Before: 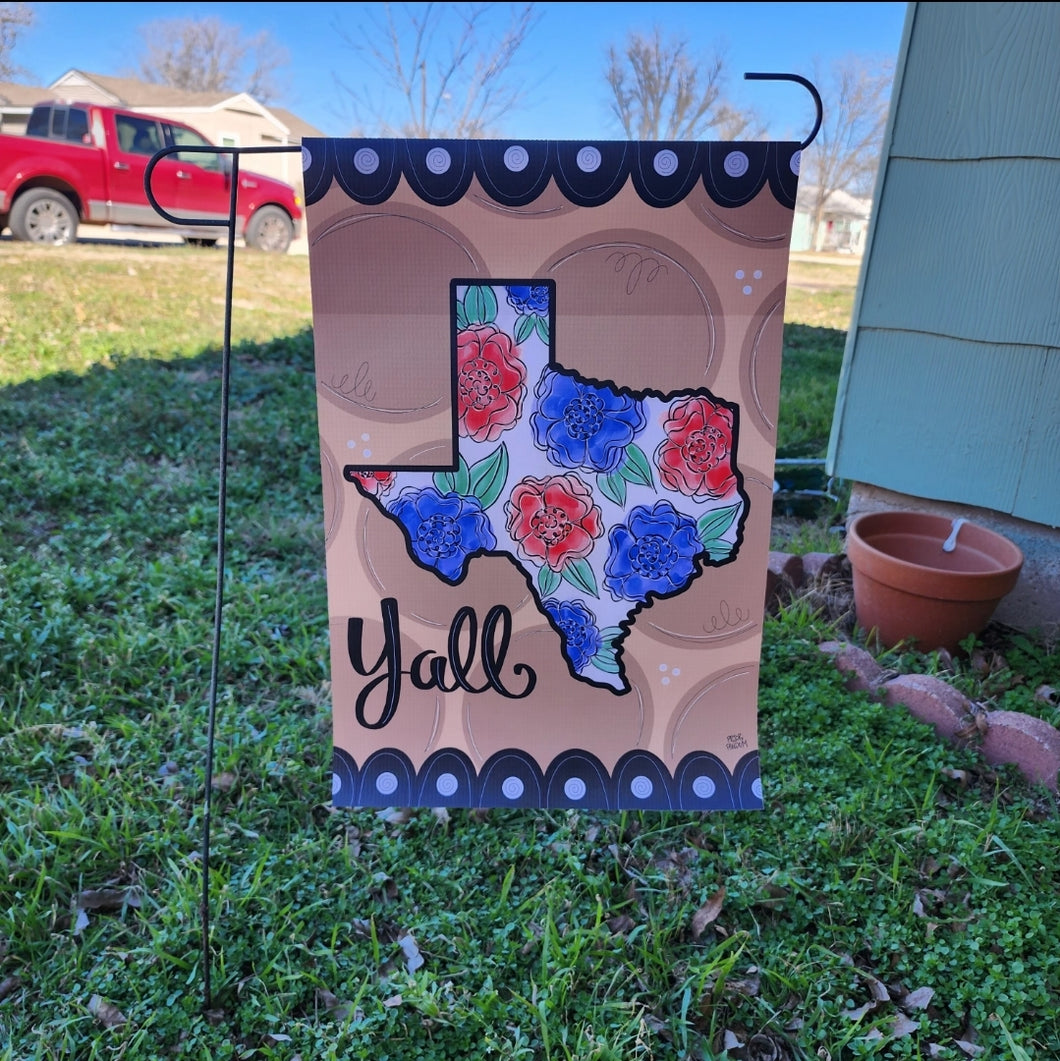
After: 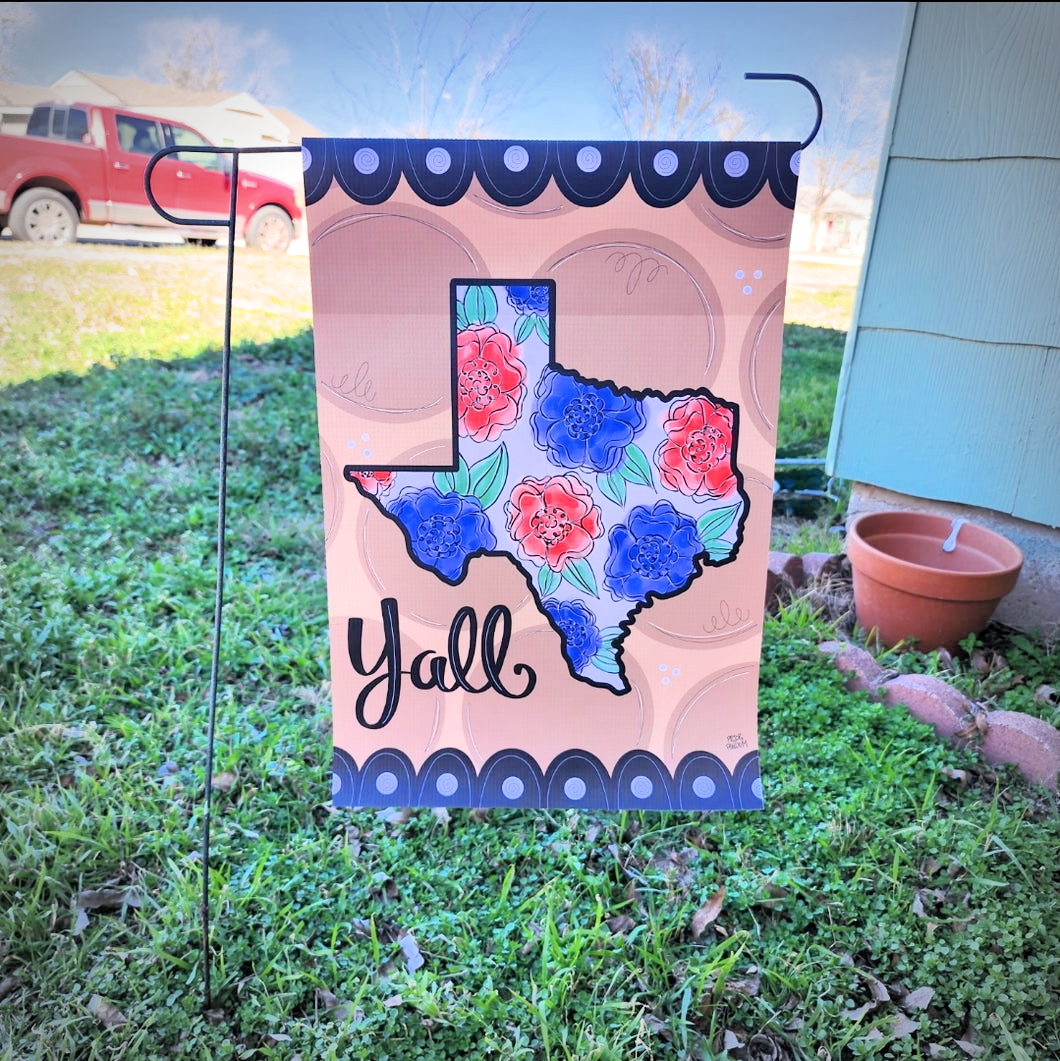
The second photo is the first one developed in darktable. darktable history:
exposure: black level correction 0.001, exposure 1.646 EV, compensate exposure bias true, compensate highlight preservation false
white balance: red 1.009, blue 0.985
filmic rgb: black relative exposure -7.82 EV, white relative exposure 4.29 EV, hardness 3.86, color science v6 (2022)
vignetting: automatic ratio true
